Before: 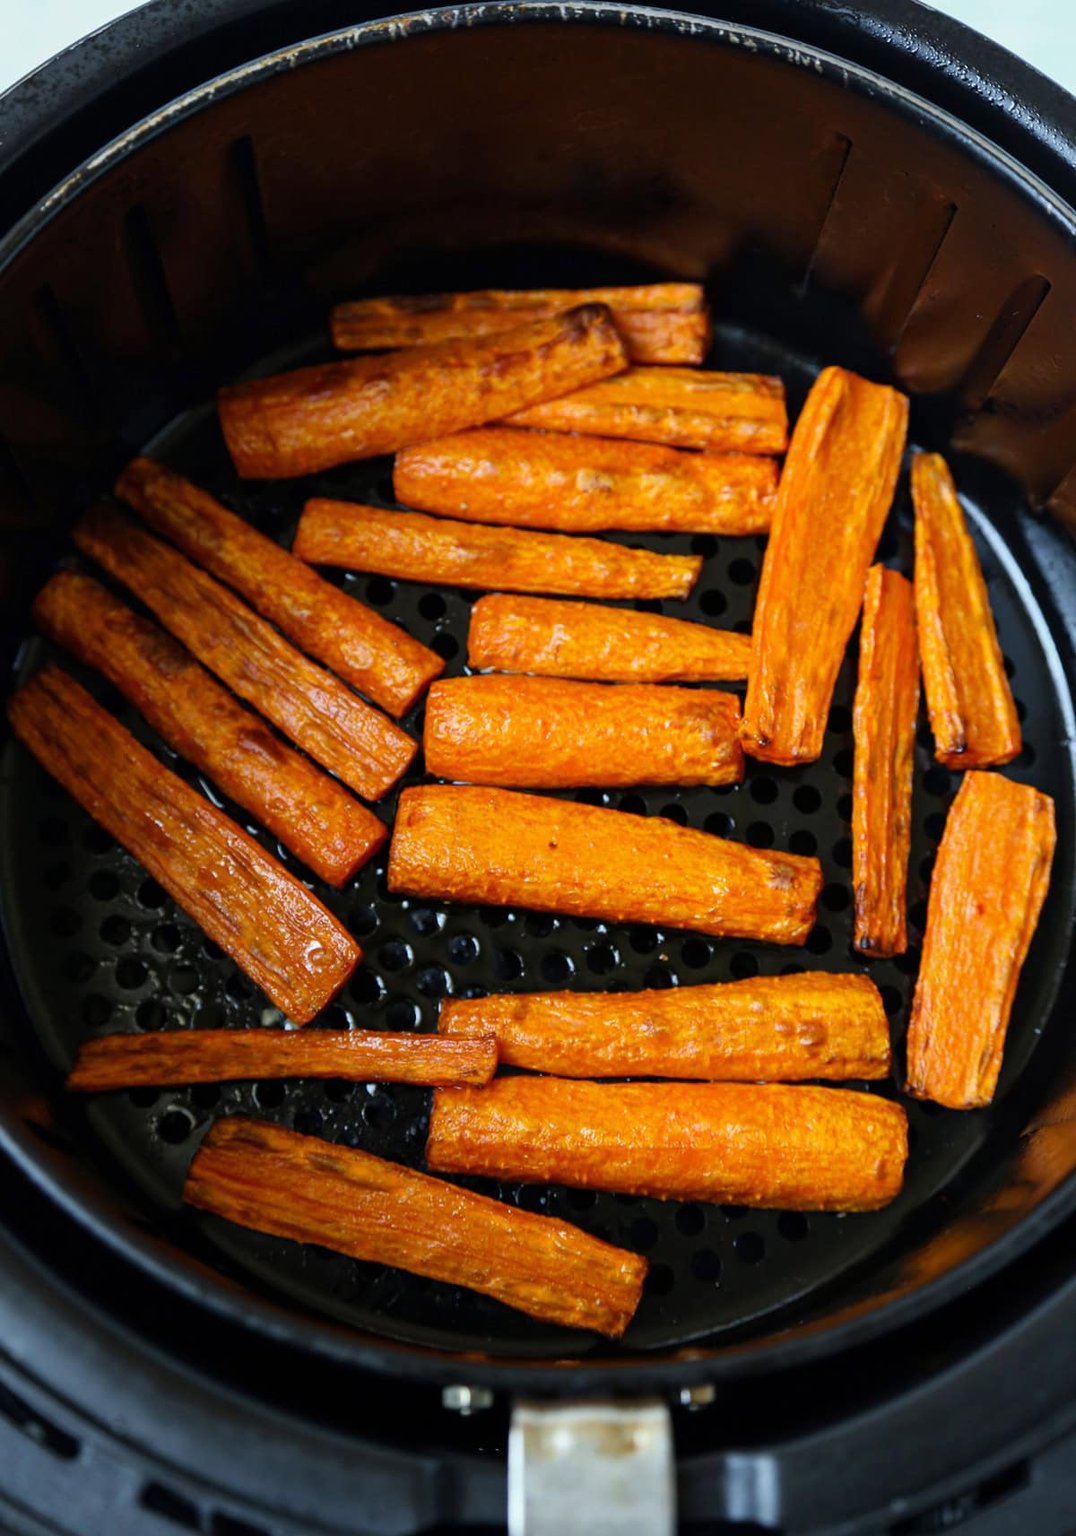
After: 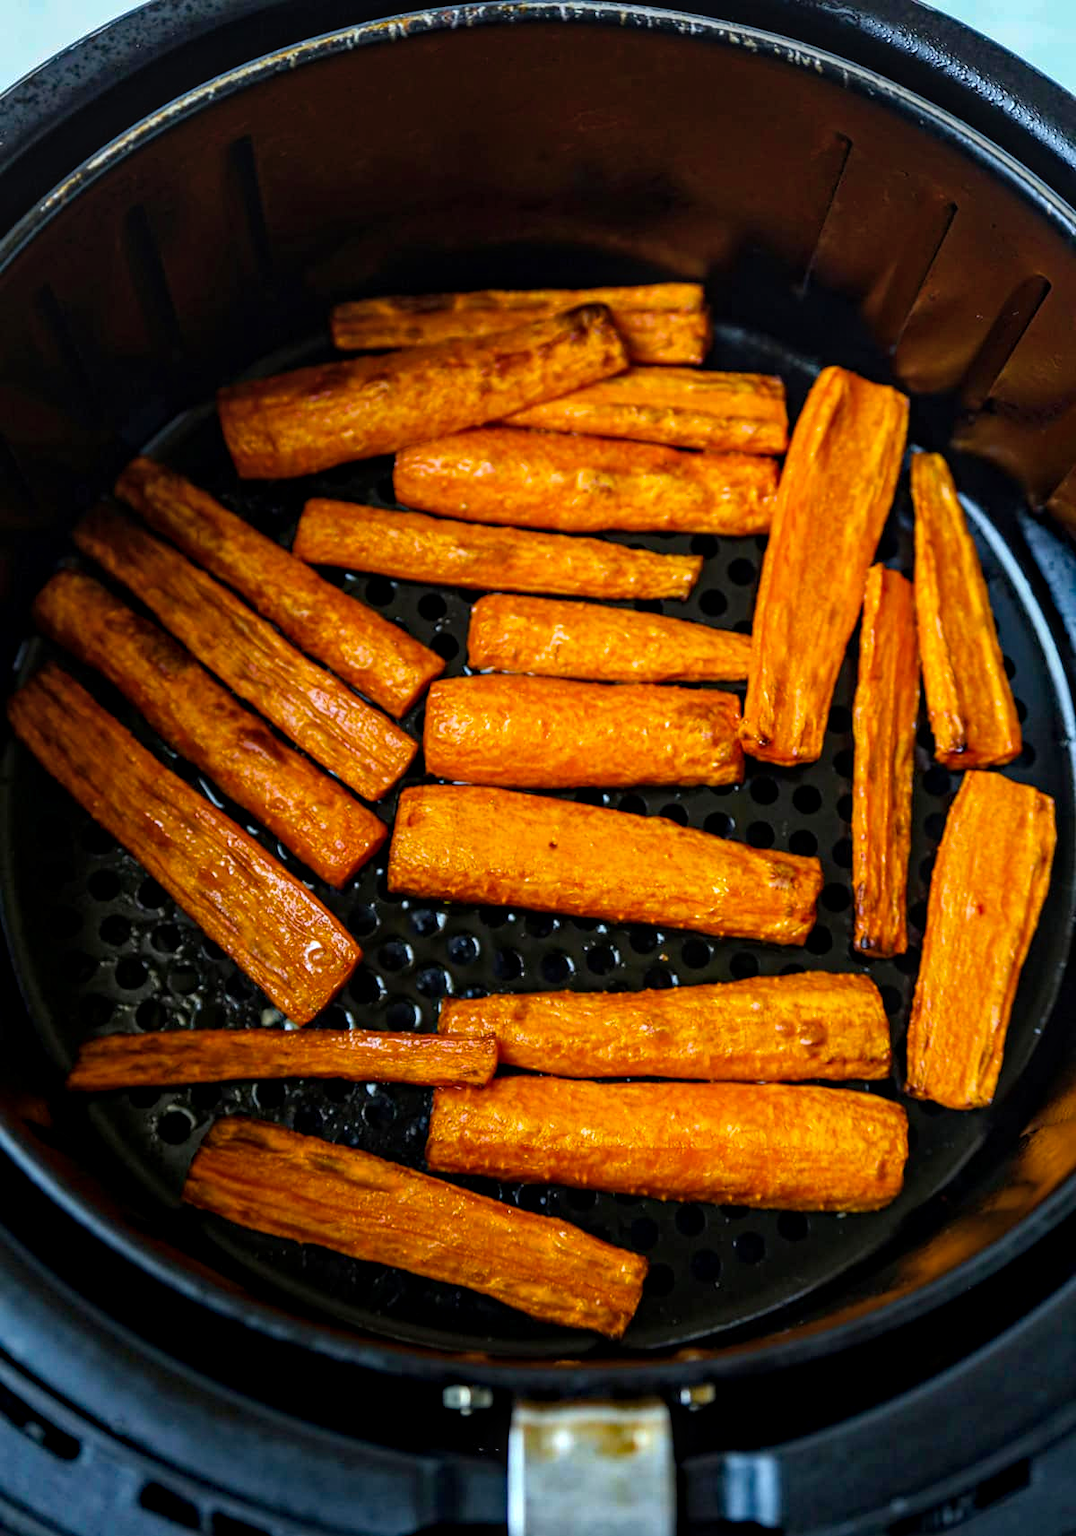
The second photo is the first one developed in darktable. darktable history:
haze removal: strength 0.4, distance 0.22, compatibility mode true, adaptive false
color balance rgb: perceptual saturation grading › global saturation 25%, global vibrance 20%
local contrast: detail 130%
